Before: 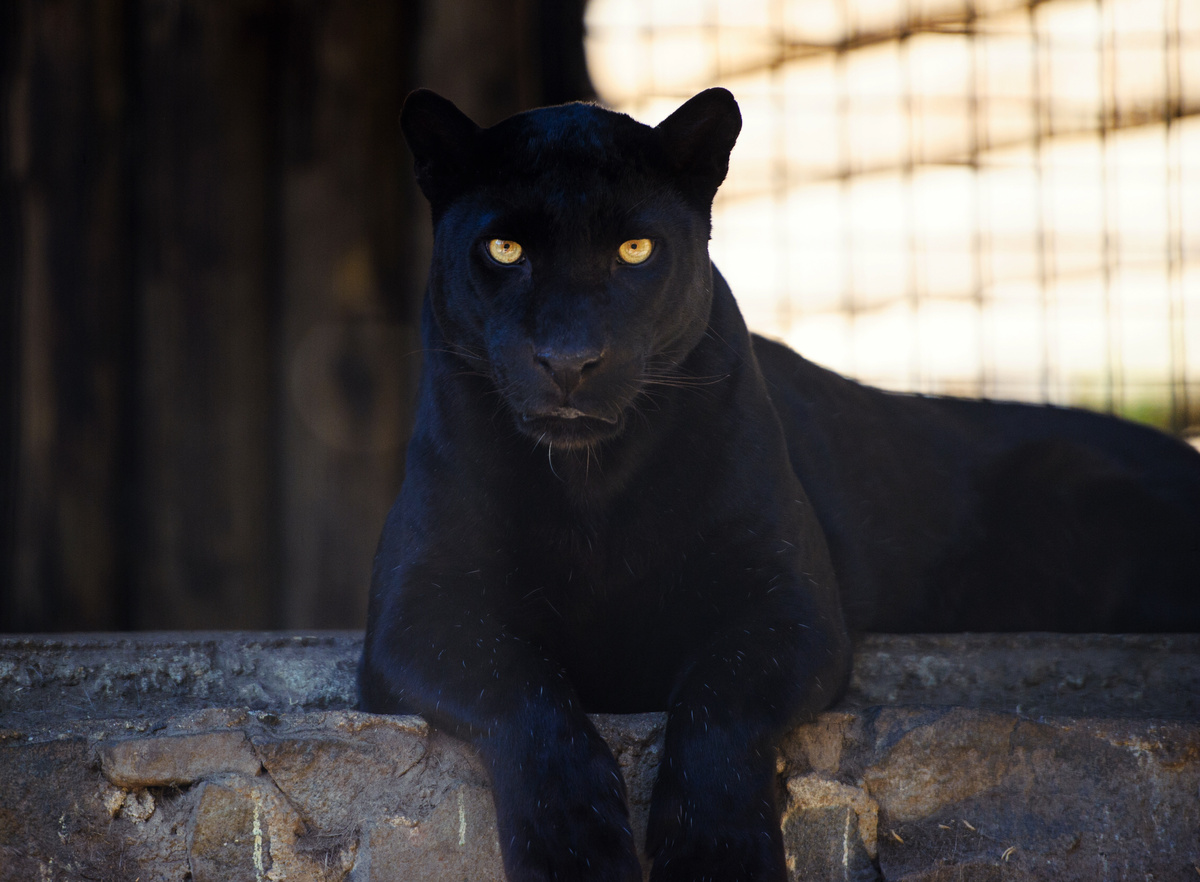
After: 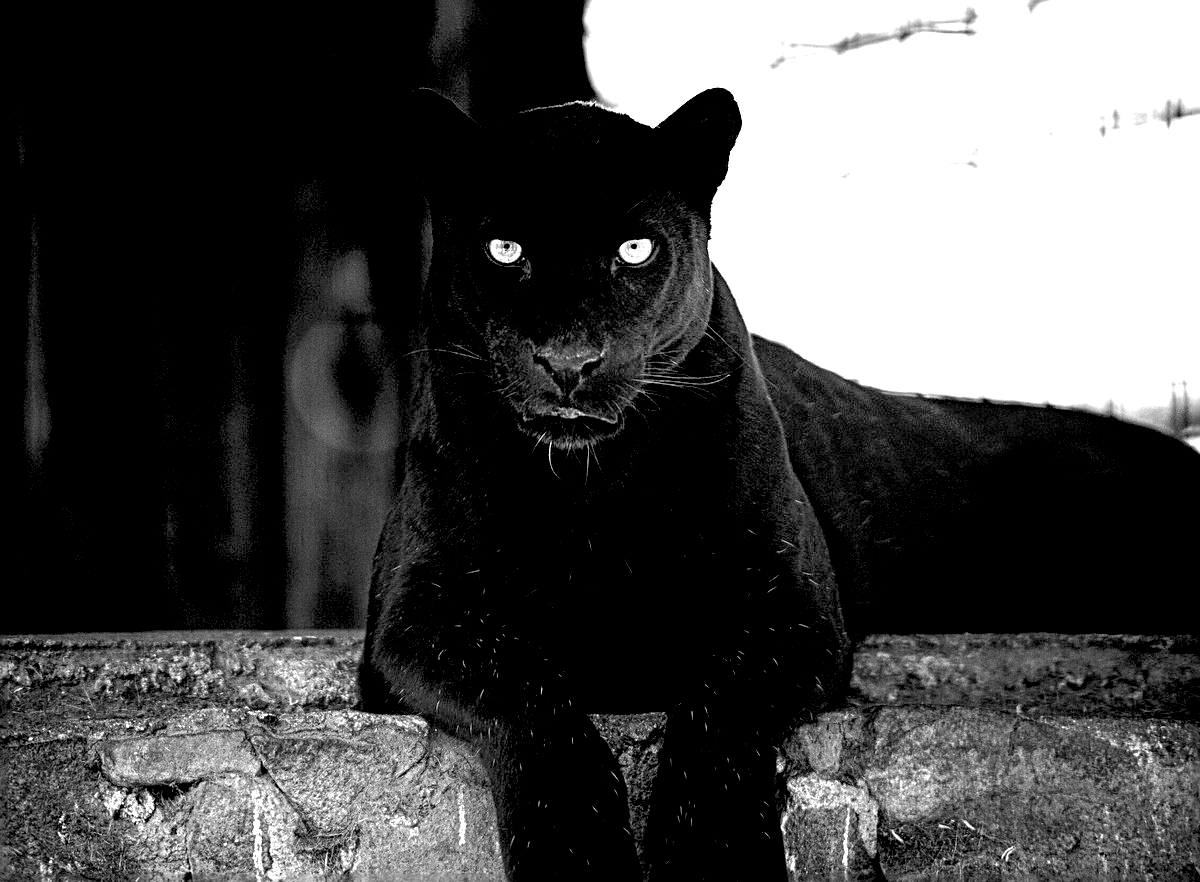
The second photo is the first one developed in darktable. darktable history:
exposure: black level correction 0.016, exposure 1.774 EV, compensate highlight preservation false
white balance: red 0.925, blue 1.046
sharpen: radius 3.025, amount 0.757
monochrome: a -3.63, b -0.465
tone equalizer: on, module defaults
local contrast: on, module defaults
